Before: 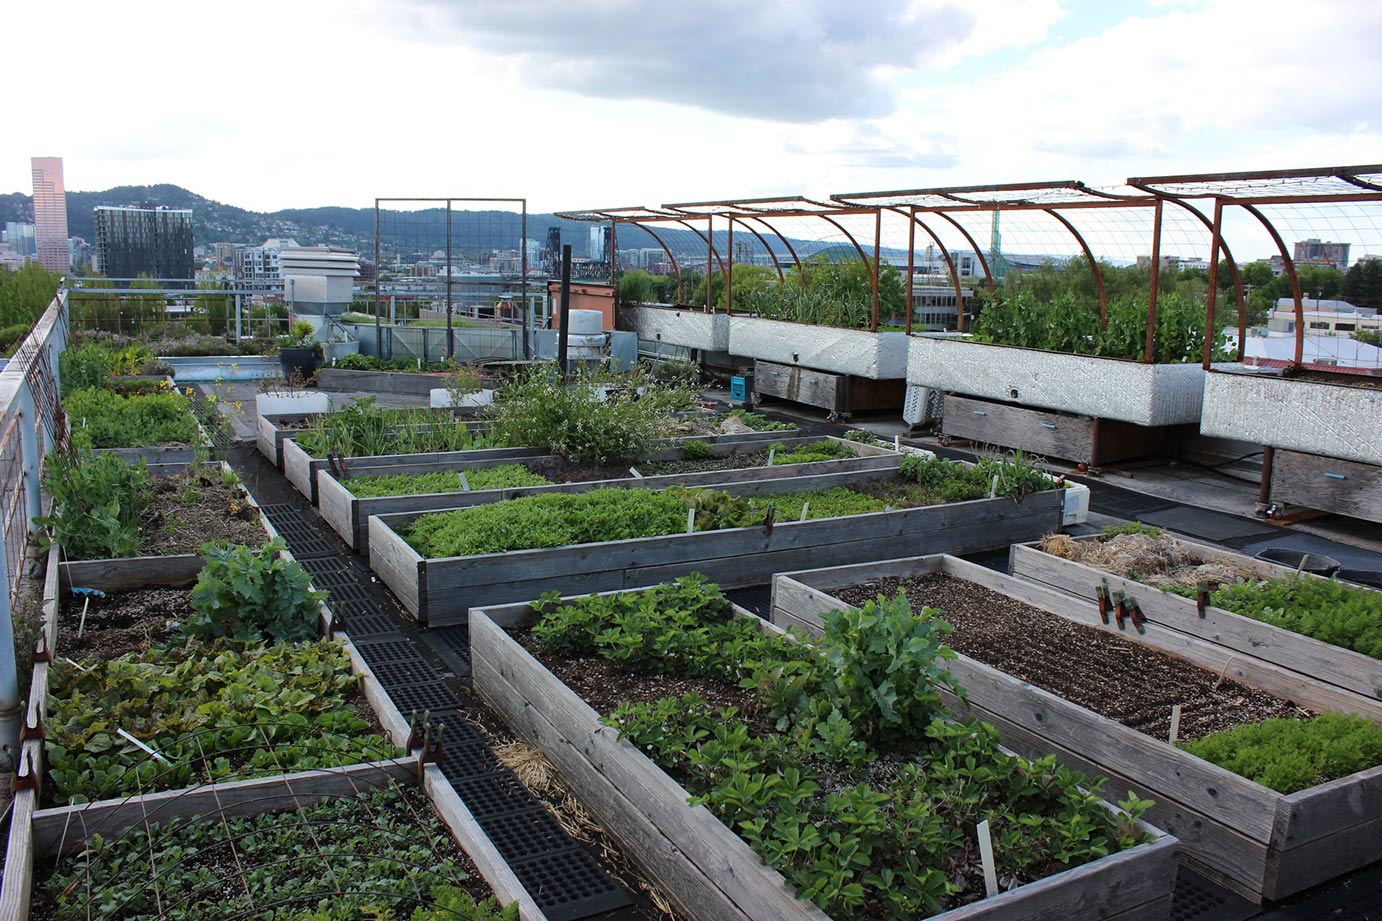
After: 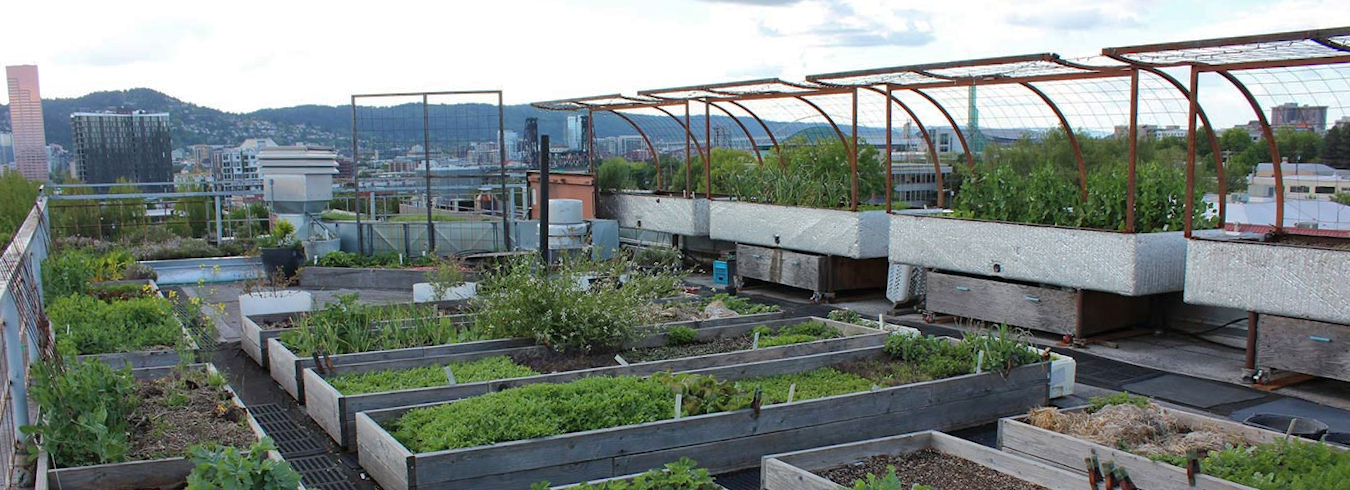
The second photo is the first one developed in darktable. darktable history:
crop and rotate: top 10.605%, bottom 33.274%
shadows and highlights: on, module defaults
rotate and perspective: rotation -2°, crop left 0.022, crop right 0.978, crop top 0.049, crop bottom 0.951
